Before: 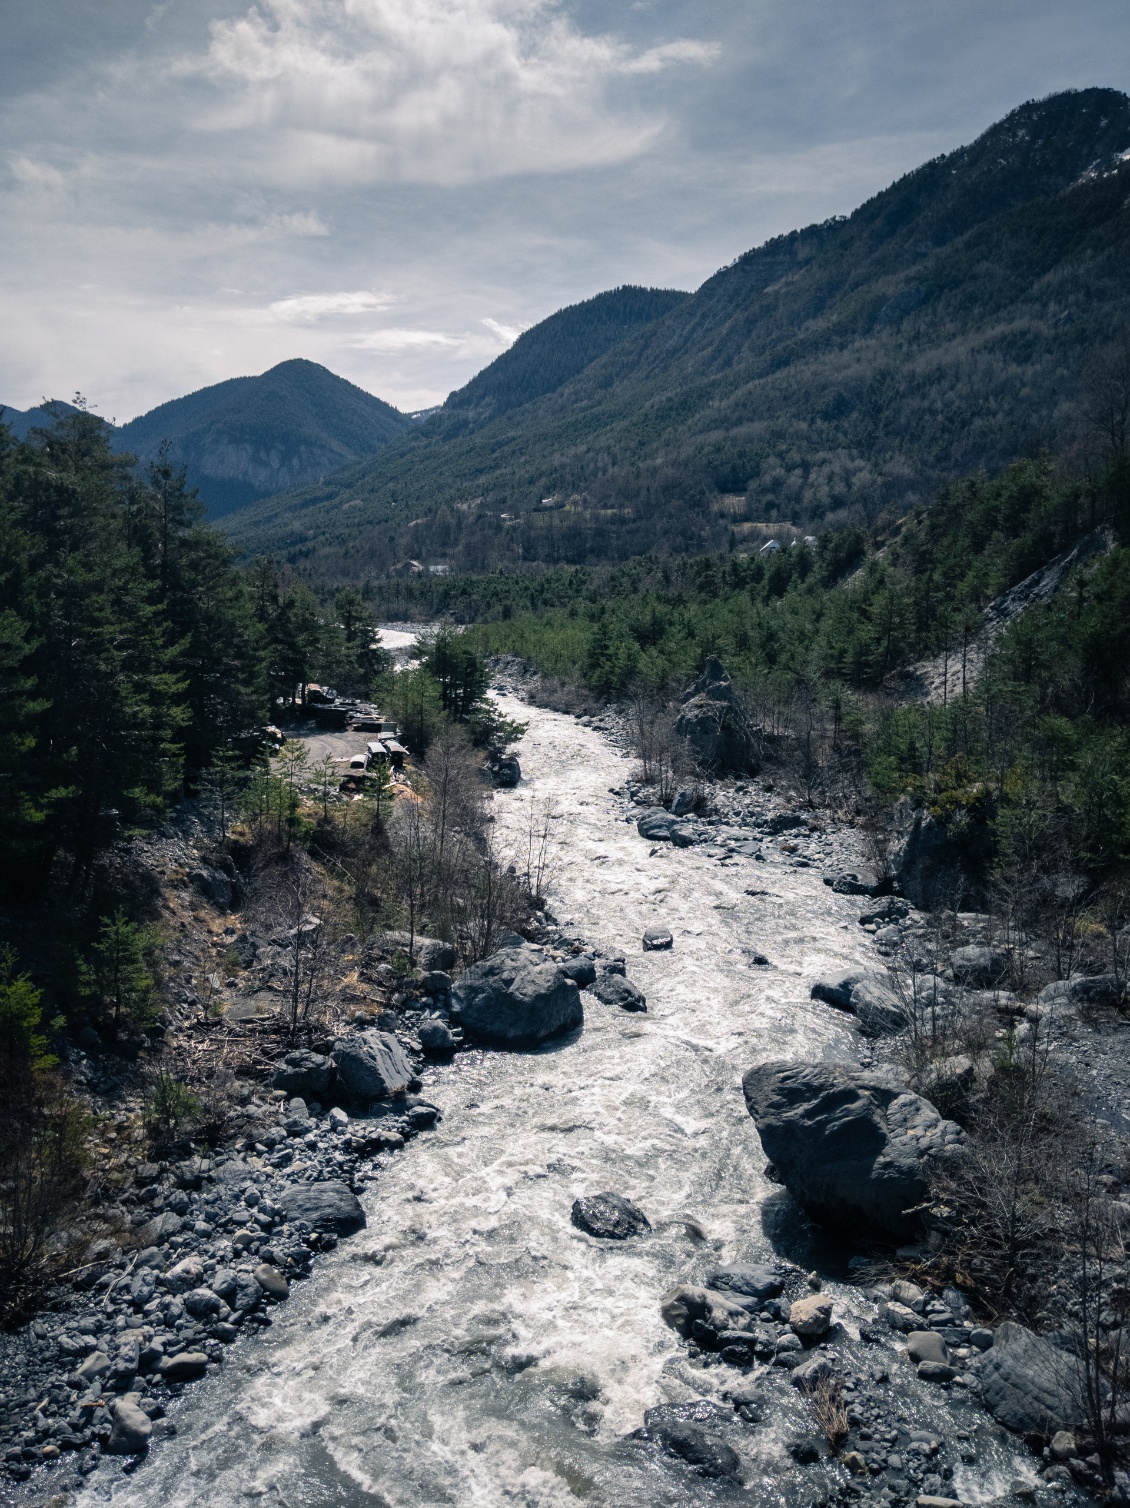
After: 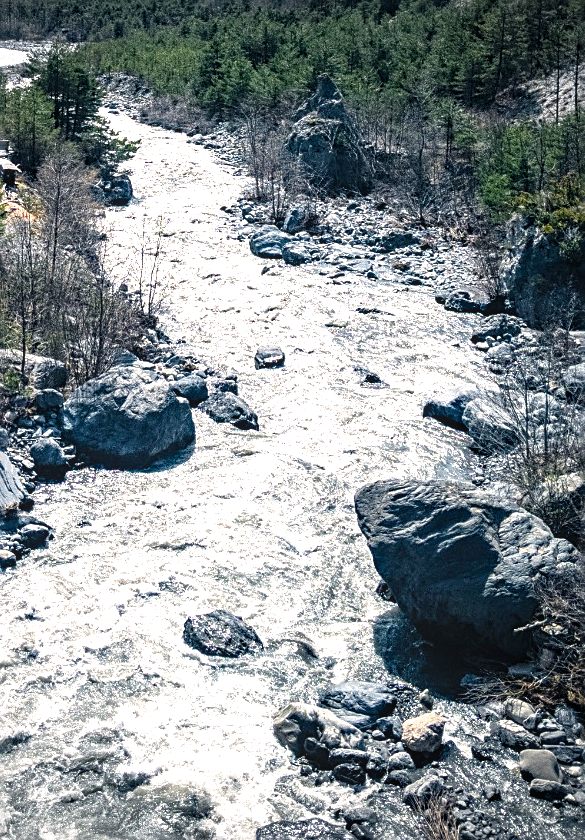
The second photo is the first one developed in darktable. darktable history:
crop: left 34.368%, top 38.638%, right 13.816%, bottom 5.456%
vignetting: fall-off start 85.99%, fall-off radius 79.56%, width/height ratio 1.227
haze removal: compatibility mode true, adaptive false
color balance rgb: perceptual saturation grading › global saturation 17.253%, perceptual brilliance grading › global brilliance 10.236%, global vibrance 20%
exposure: exposure 0.635 EV, compensate highlight preservation false
sharpen: on, module defaults
local contrast: on, module defaults
